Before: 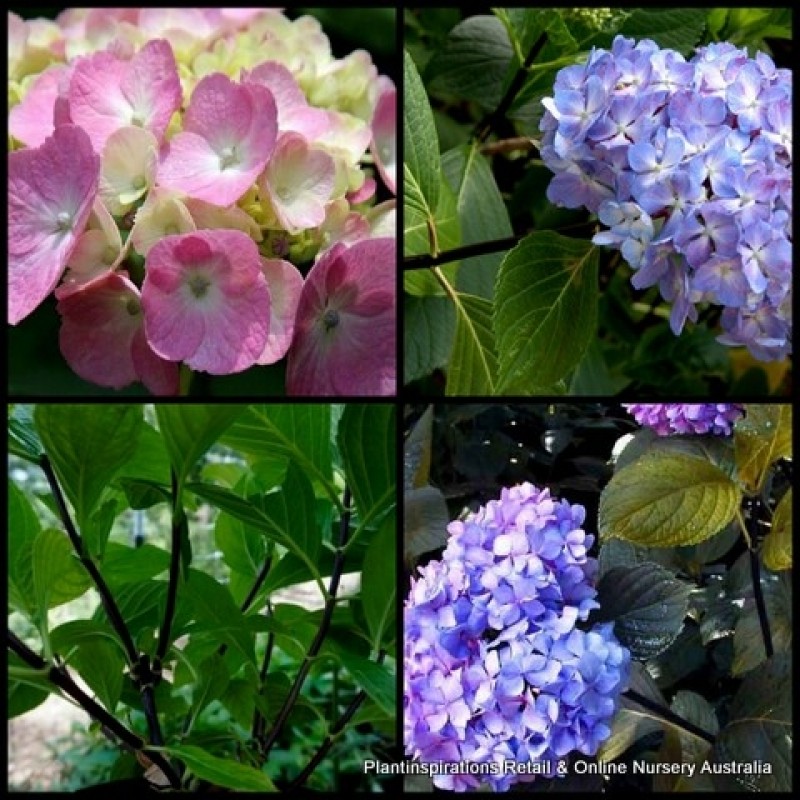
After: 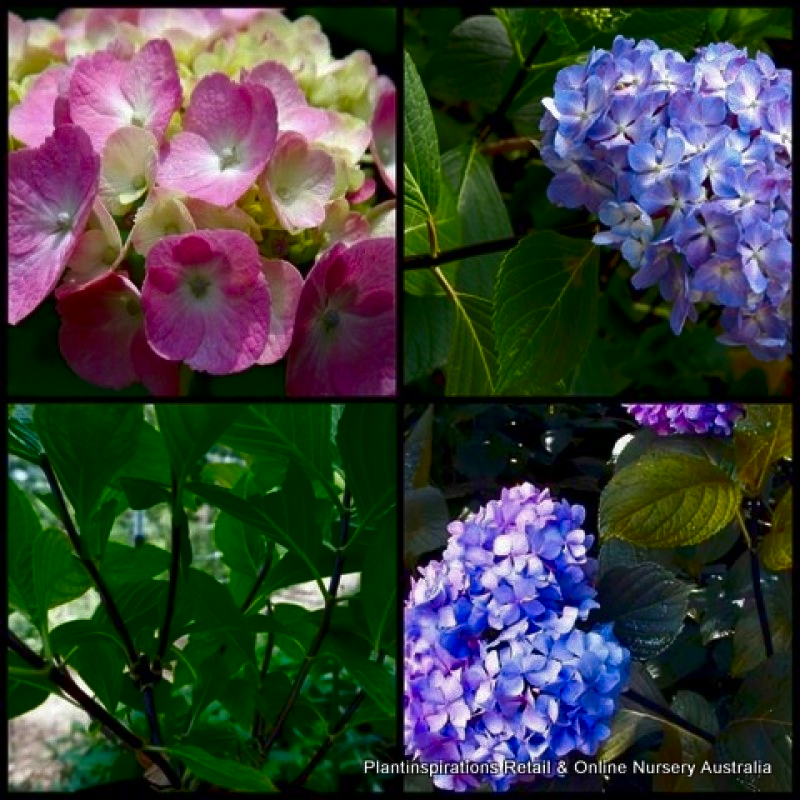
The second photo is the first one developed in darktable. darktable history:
contrast brightness saturation: brightness -0.25, saturation 0.2
rgb curve: curves: ch0 [(0, 0) (0.093, 0.159) (0.241, 0.265) (0.414, 0.42) (1, 1)], compensate middle gray true, preserve colors basic power
